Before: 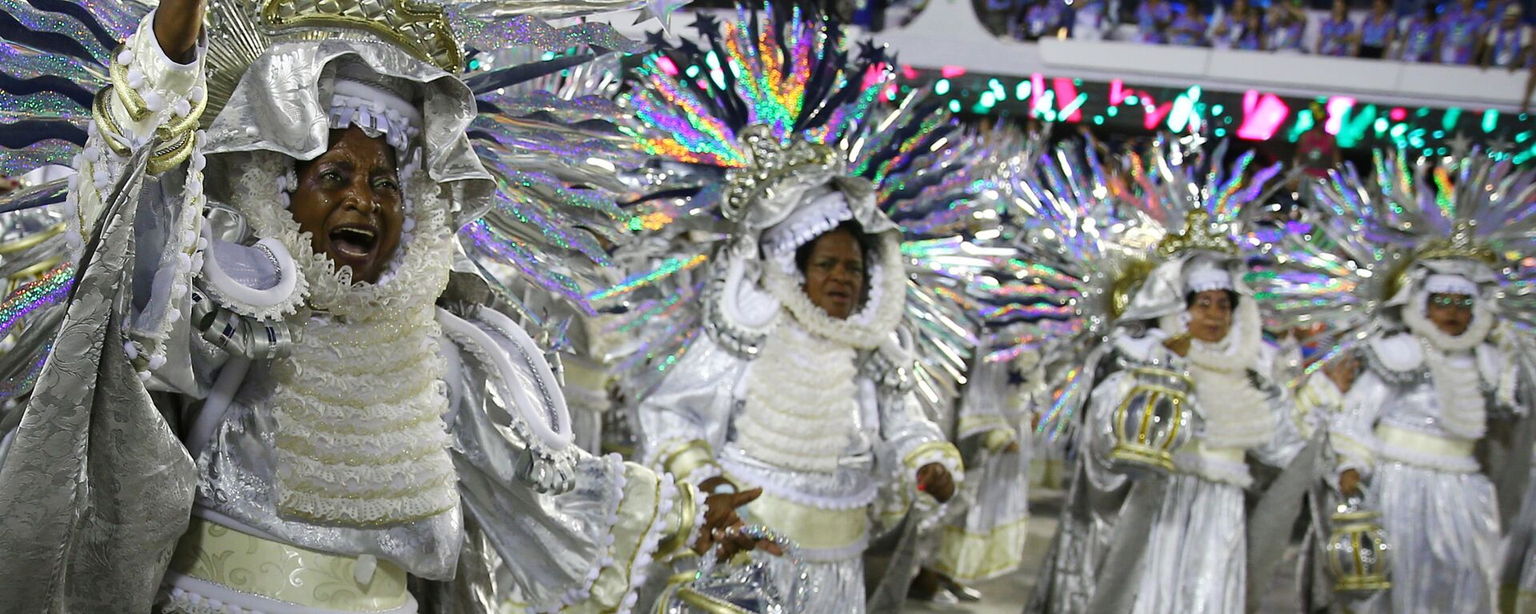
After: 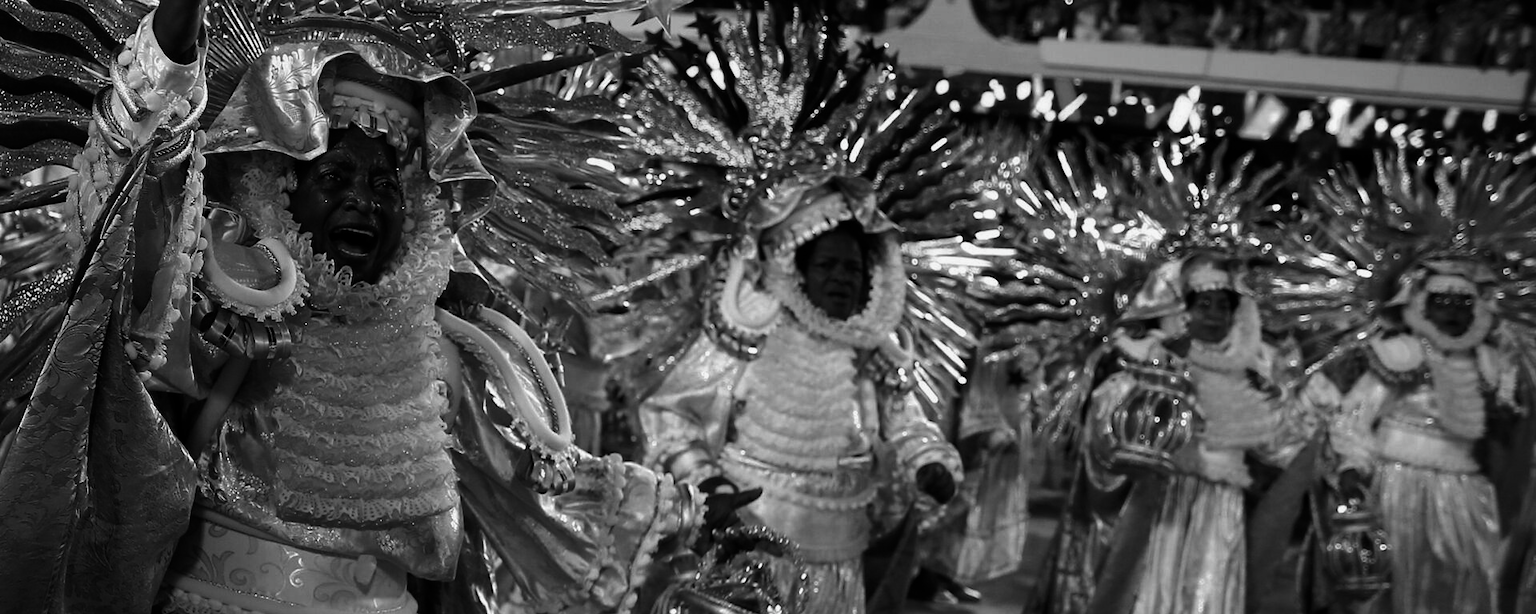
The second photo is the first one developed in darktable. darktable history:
contrast brightness saturation: contrast -0.03, brightness -0.59, saturation -1
color correction: highlights a* -0.182, highlights b* -0.124
